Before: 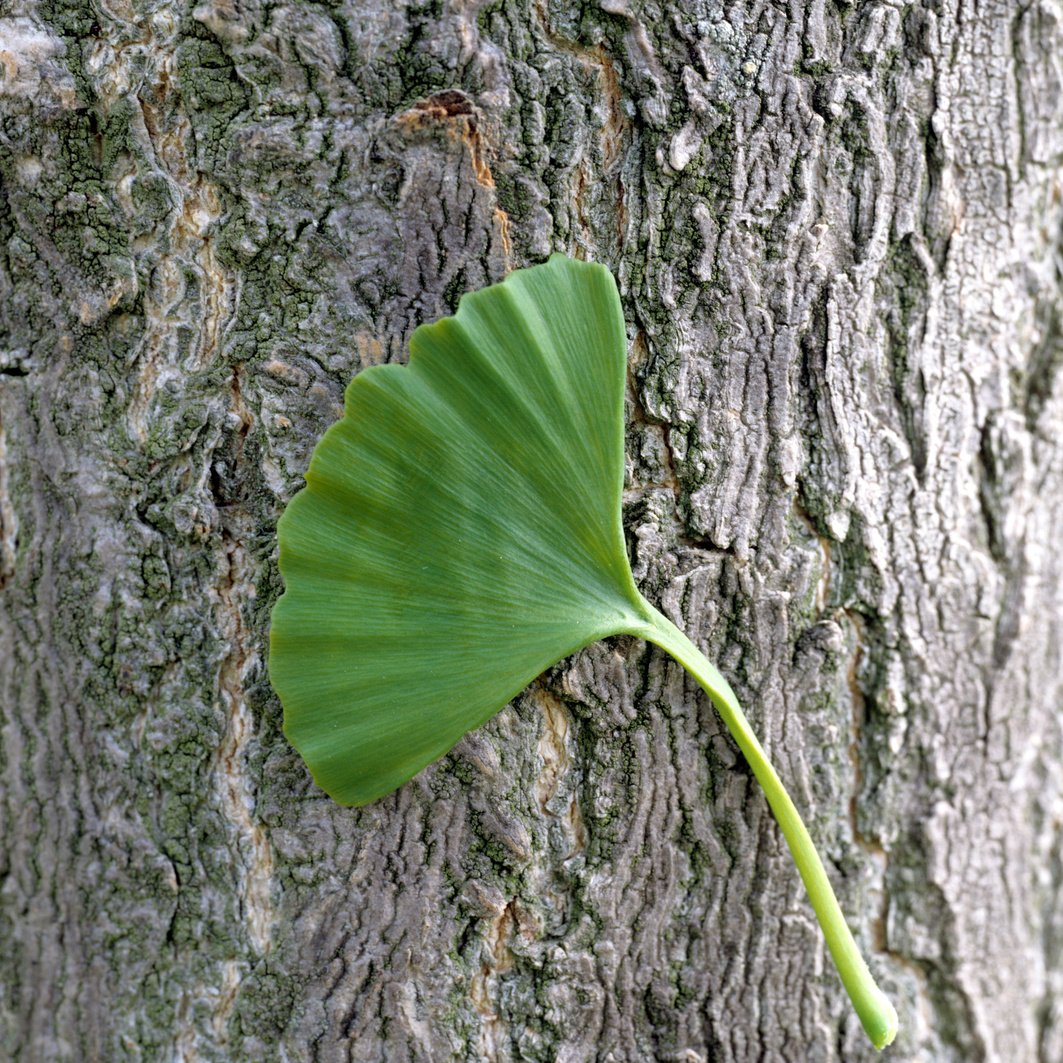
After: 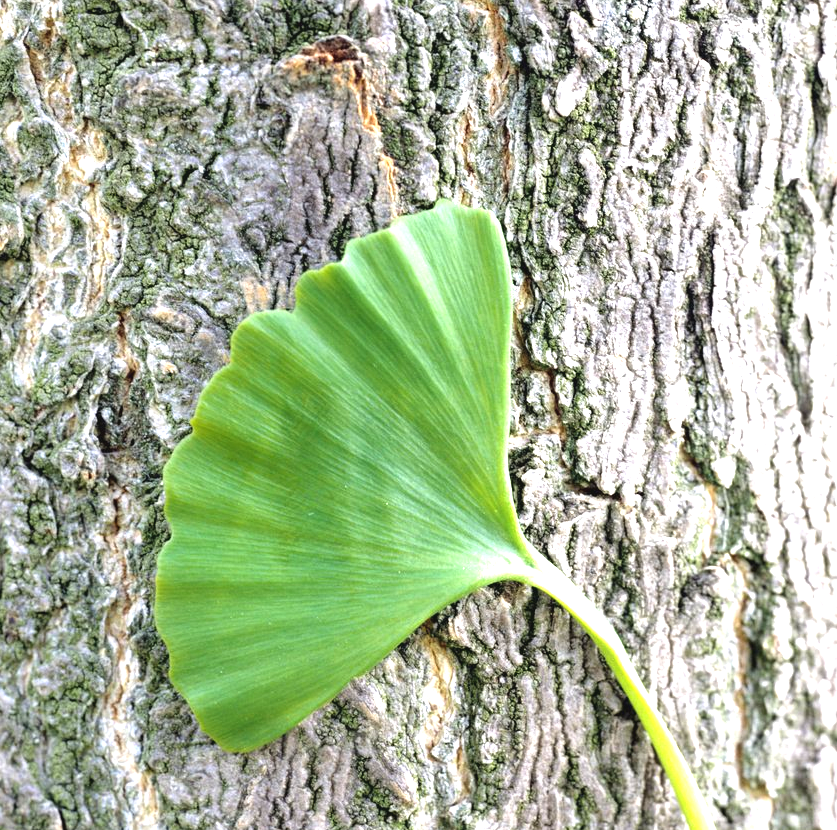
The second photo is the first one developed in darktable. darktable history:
exposure: black level correction -0.002, exposure 1.35 EV, compensate highlight preservation false
crop and rotate: left 10.77%, top 5.1%, right 10.41%, bottom 16.76%
